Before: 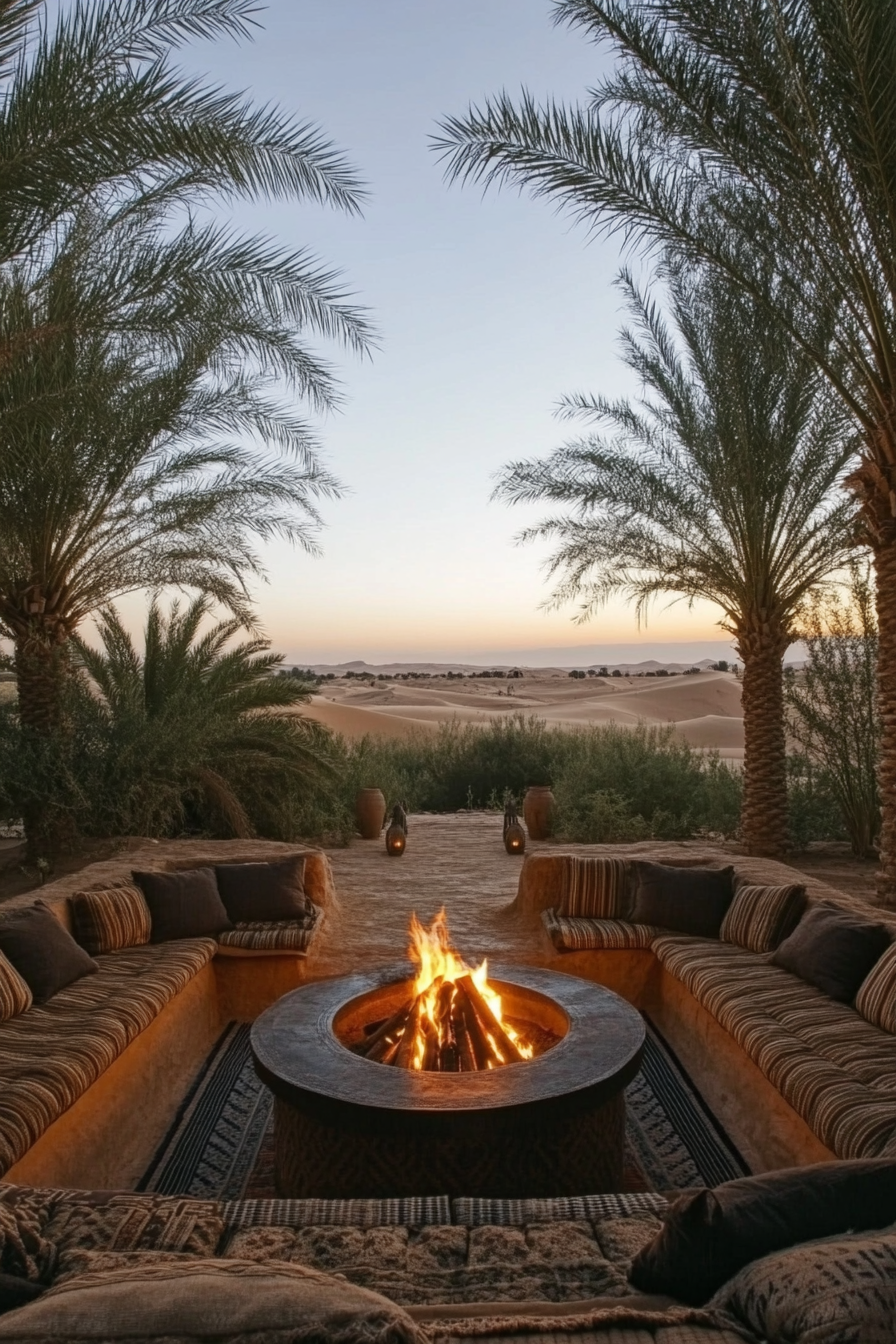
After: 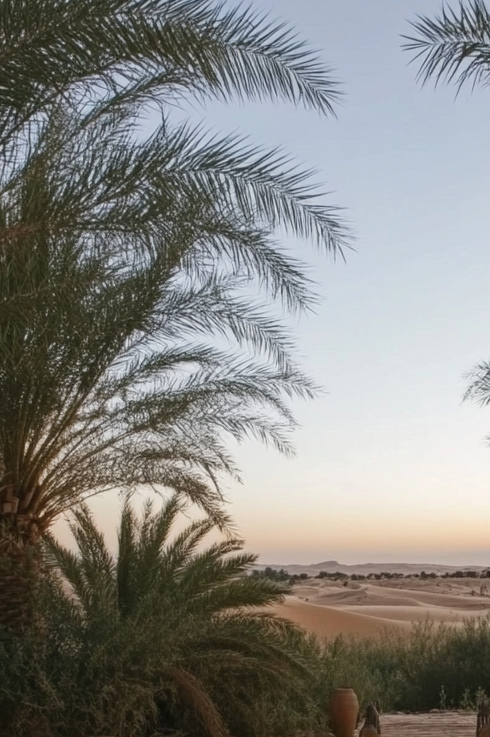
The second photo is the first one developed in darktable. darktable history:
shadows and highlights: shadows 25, highlights -25
crop and rotate: left 3.047%, top 7.509%, right 42.236%, bottom 37.598%
